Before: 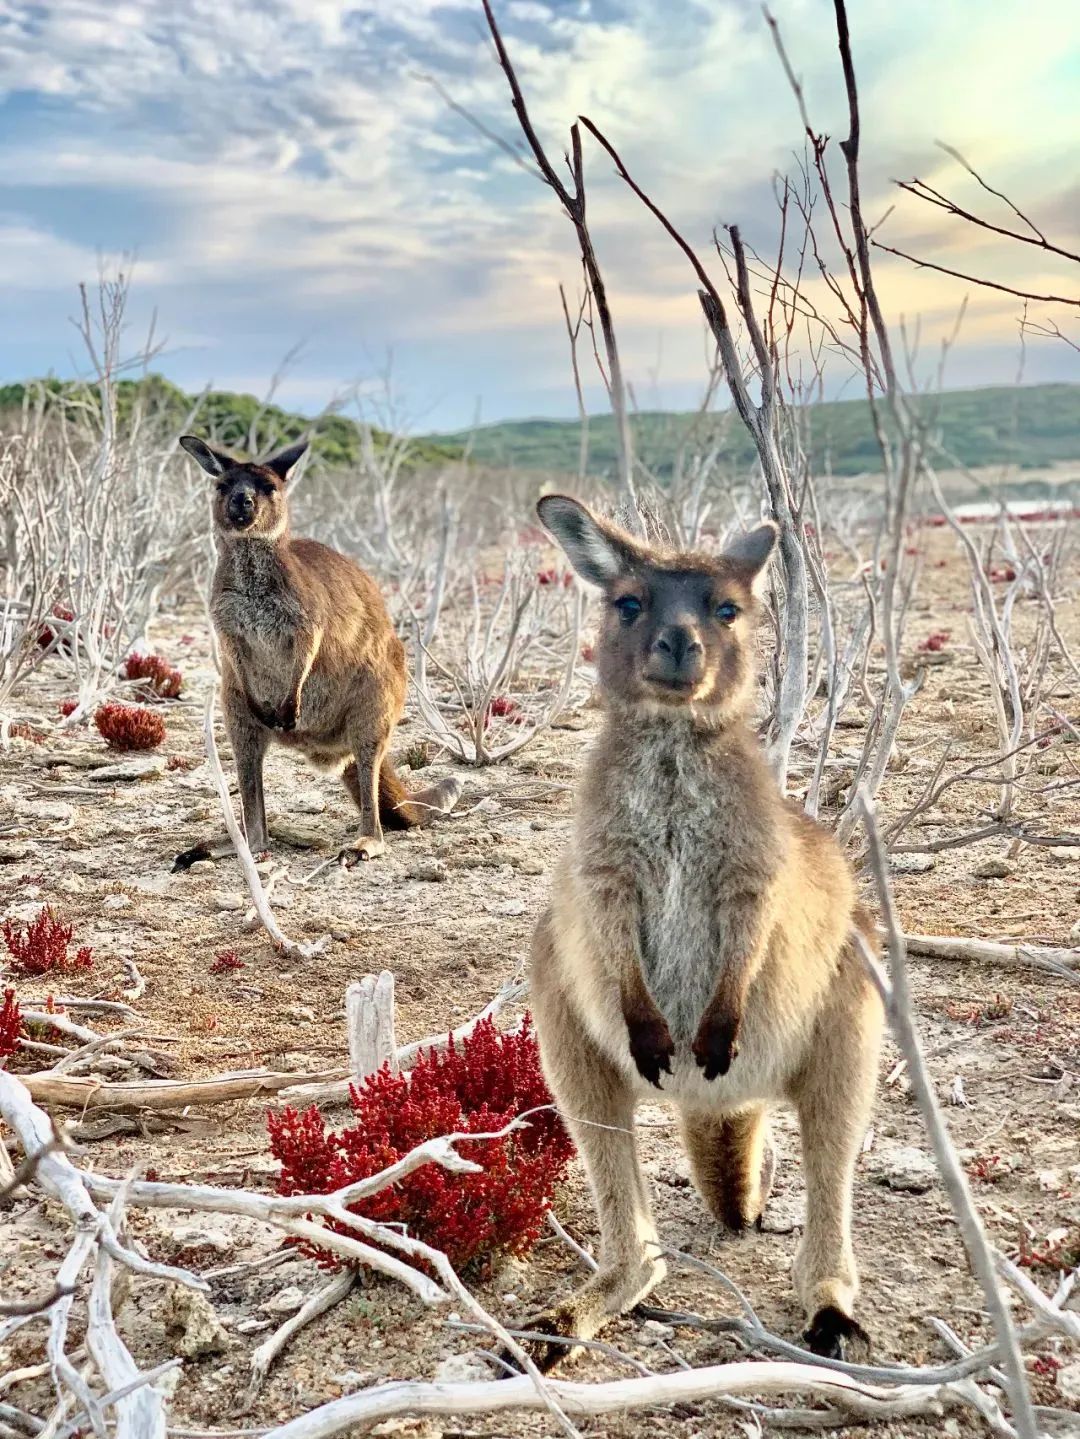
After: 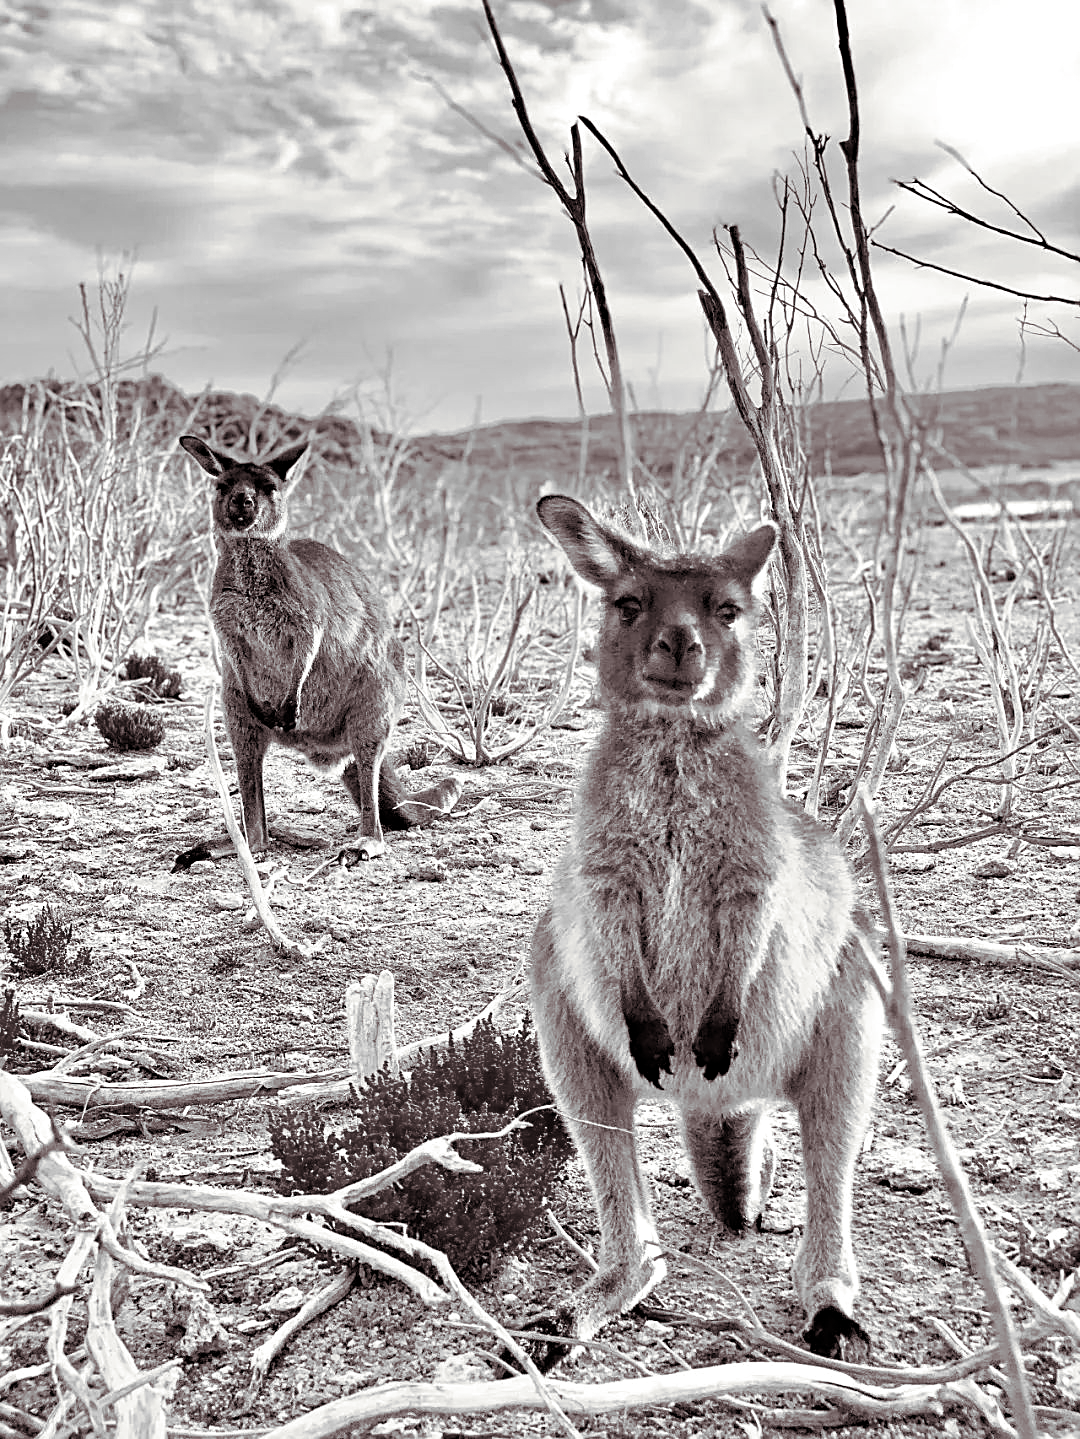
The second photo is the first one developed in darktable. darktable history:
haze removal: compatibility mode true, adaptive false
monochrome: a -6.99, b 35.61, size 1.4
sharpen: on, module defaults
tone equalizer: on, module defaults
shadows and highlights: shadows -12.5, white point adjustment 4, highlights 28.33
split-toning: shadows › saturation 0.24, highlights › hue 54°, highlights › saturation 0.24
